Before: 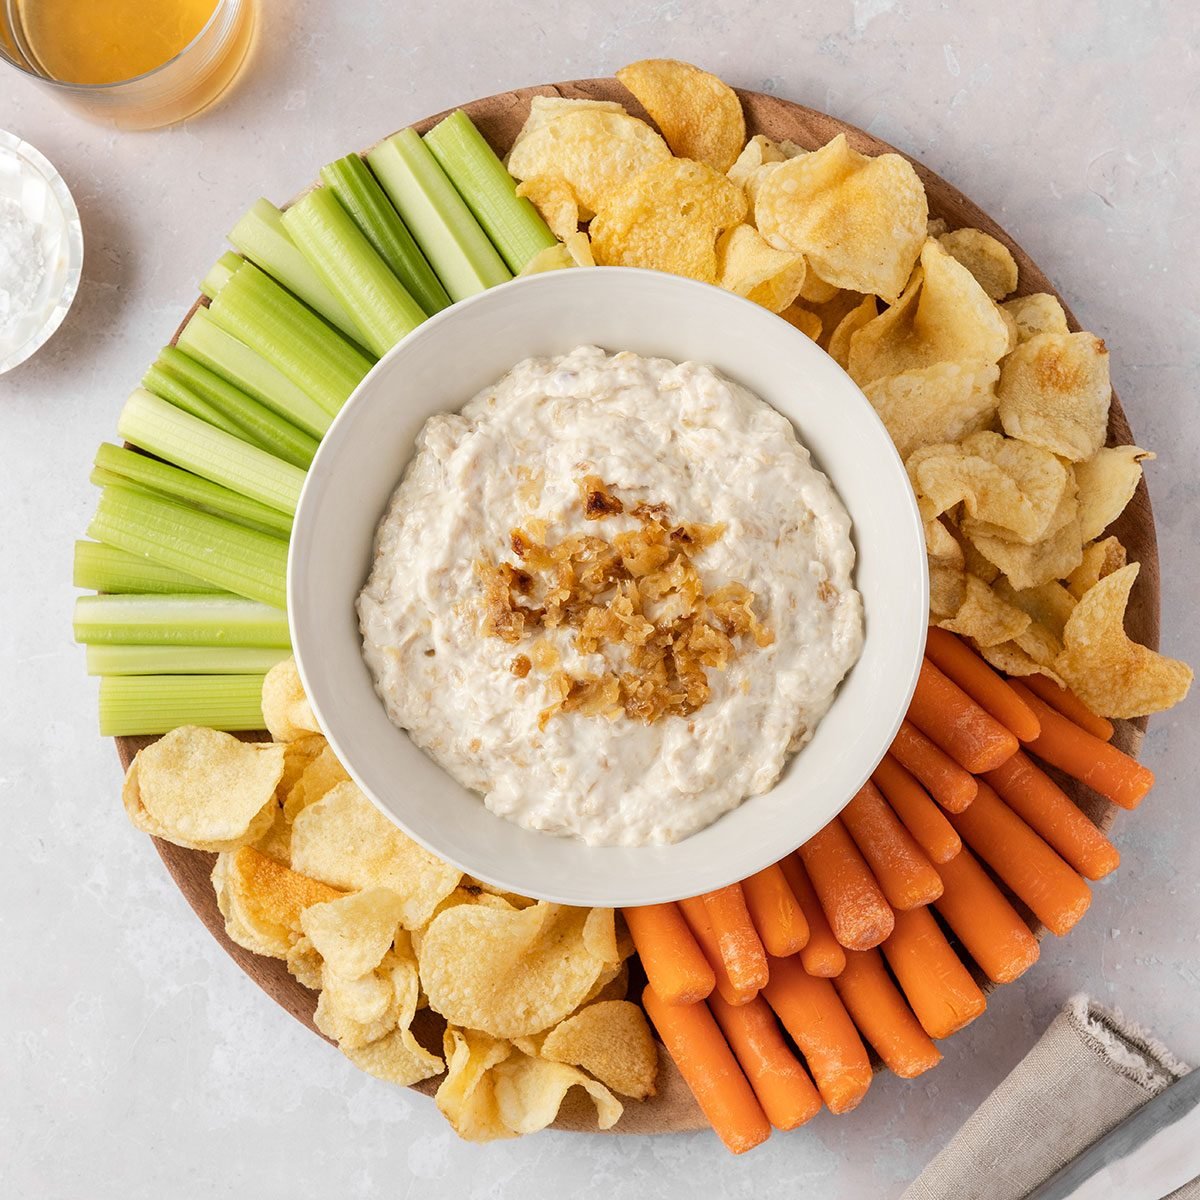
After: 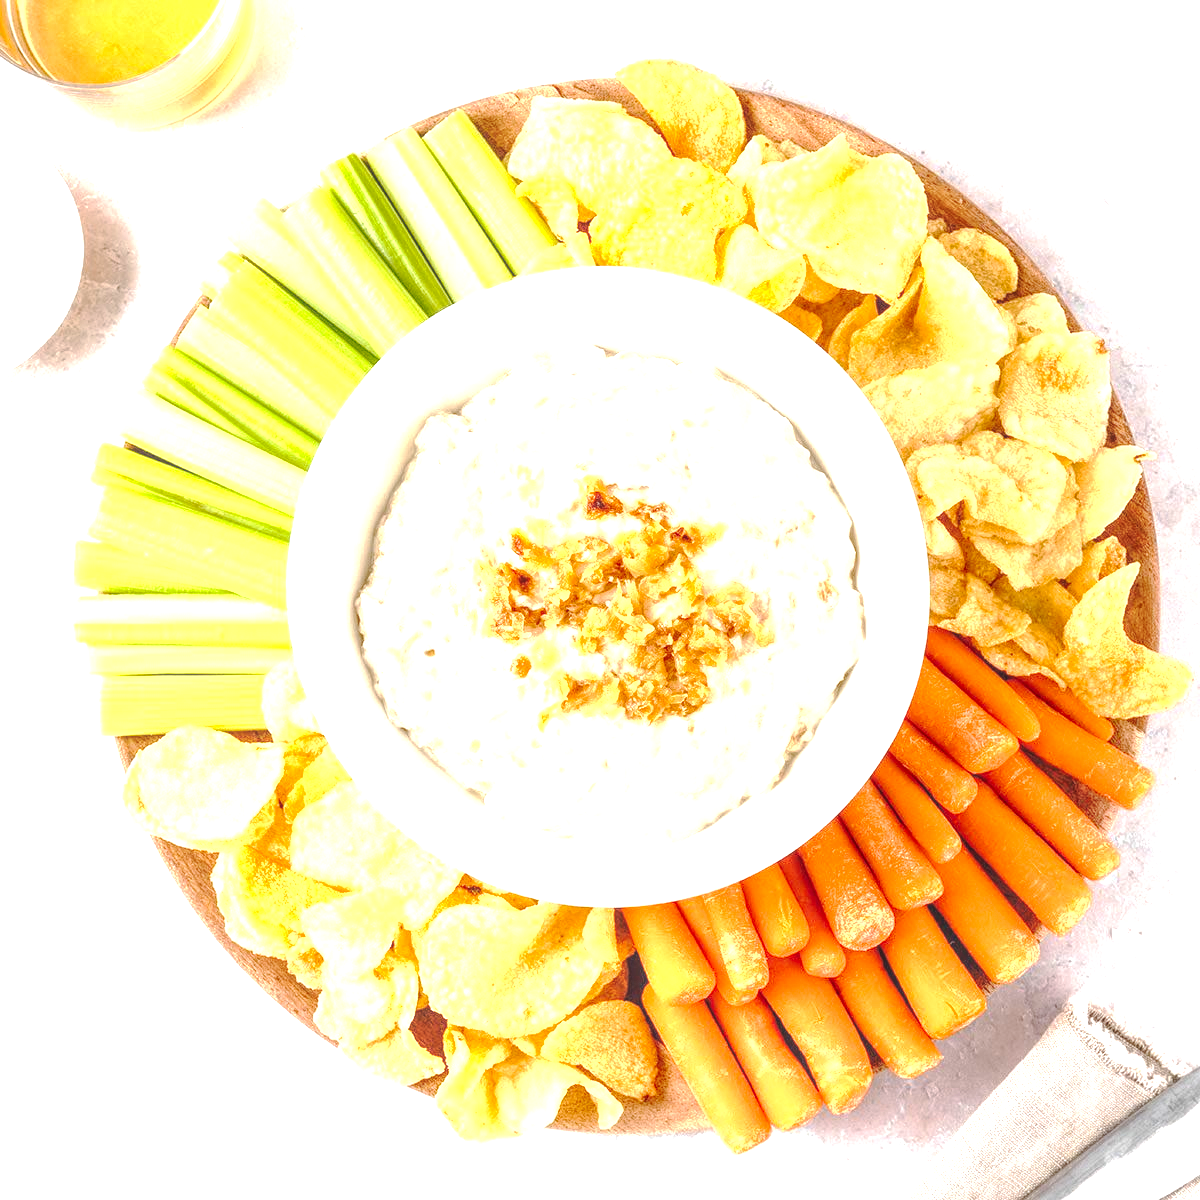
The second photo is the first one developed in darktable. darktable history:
tone curve: curves: ch0 [(0, 0.003) (0.211, 0.174) (0.482, 0.519) (0.843, 0.821) (0.992, 0.971)]; ch1 [(0, 0) (0.276, 0.206) (0.393, 0.364) (0.482, 0.477) (0.506, 0.5) (0.523, 0.523) (0.572, 0.592) (0.695, 0.767) (1, 1)]; ch2 [(0, 0) (0.438, 0.456) (0.498, 0.497) (0.536, 0.527) (0.562, 0.584) (0.619, 0.602) (0.698, 0.698) (1, 1)], preserve colors none
exposure: black level correction 0, exposure 1.488 EV, compensate highlight preservation false
local contrast: highlights 75%, shadows 55%, detail 176%, midtone range 0.212
contrast brightness saturation: saturation 0.128
